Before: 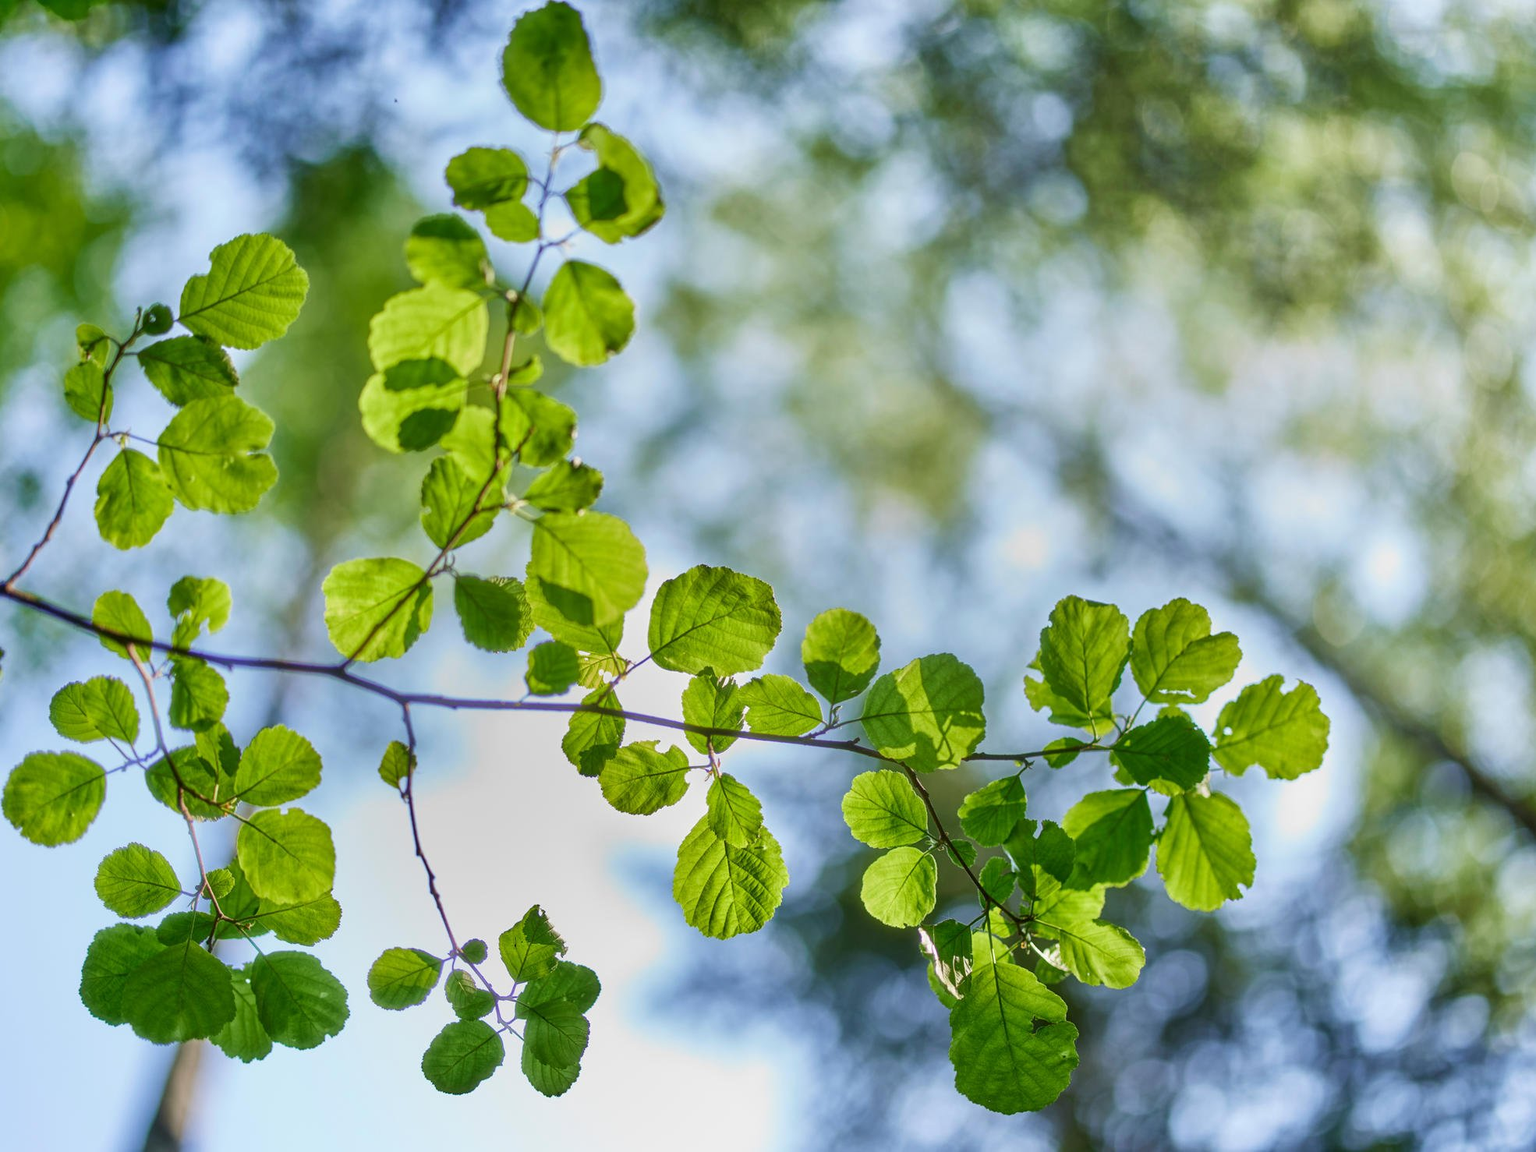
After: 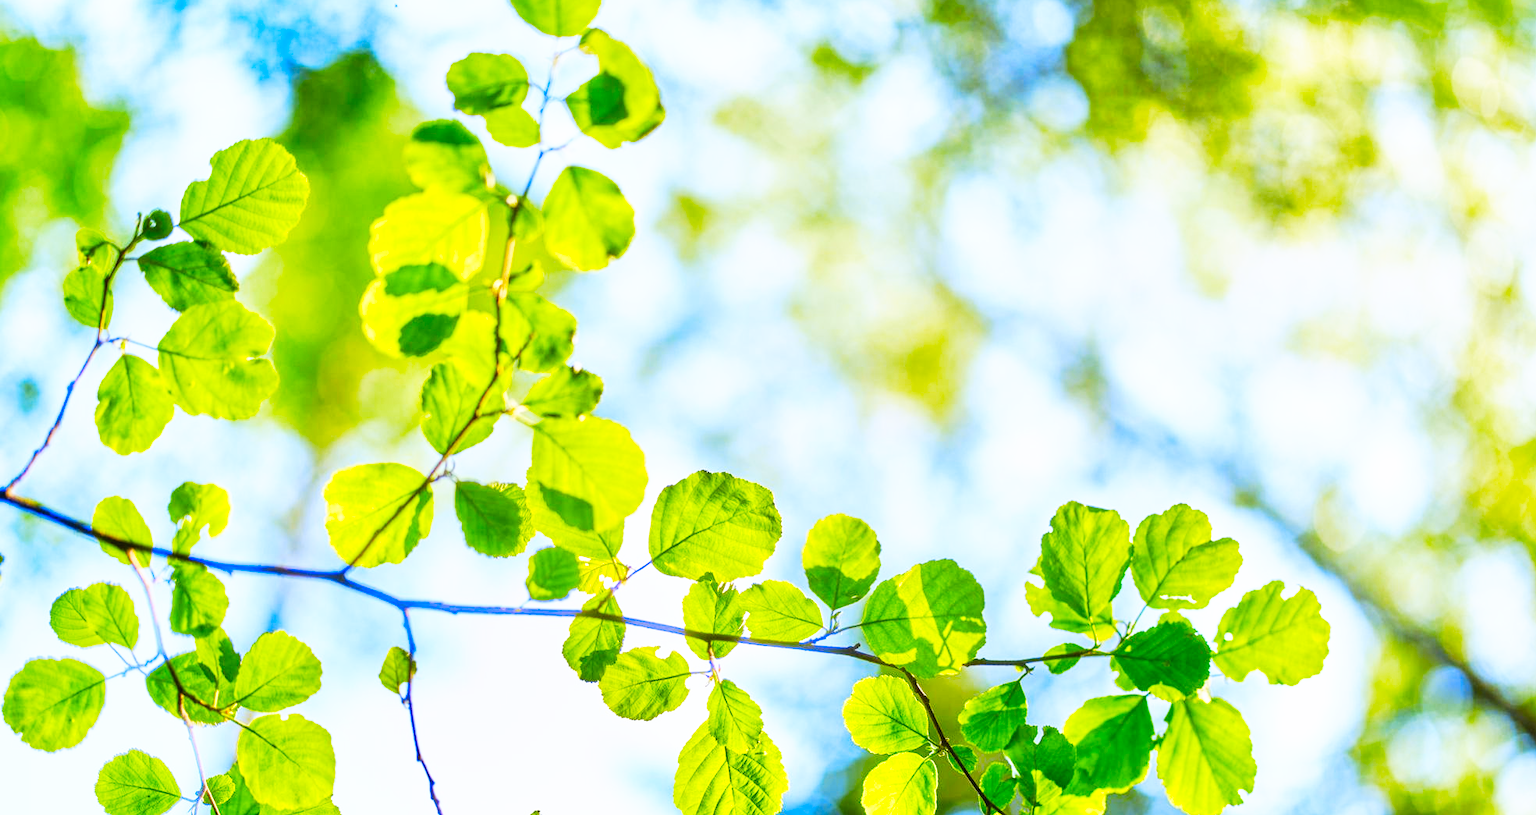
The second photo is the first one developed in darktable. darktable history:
base curve: curves: ch0 [(0, 0) (0.007, 0.004) (0.027, 0.03) (0.046, 0.07) (0.207, 0.54) (0.442, 0.872) (0.673, 0.972) (1, 1)], preserve colors none
color contrast: green-magenta contrast 1.12, blue-yellow contrast 1.95, unbound 0
white balance: red 0.974, blue 1.044
contrast brightness saturation: brightness 0.15
crop and rotate: top 8.293%, bottom 20.996%
